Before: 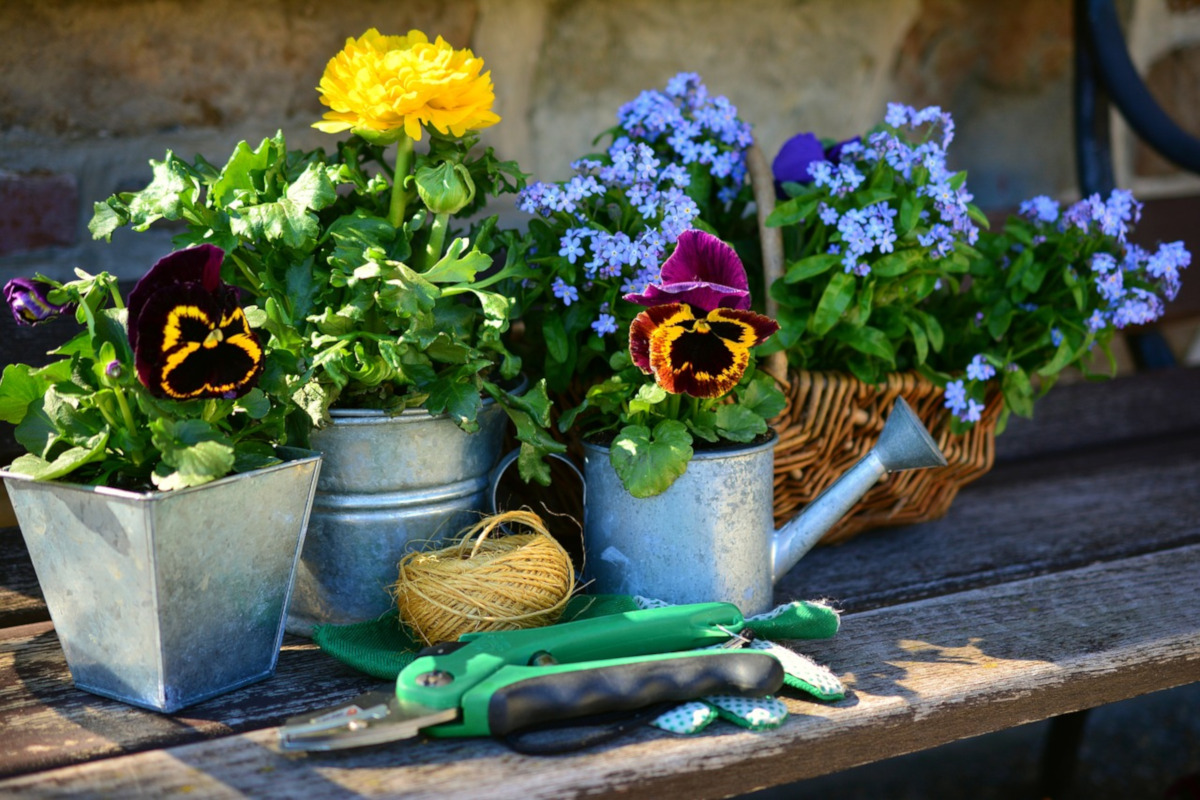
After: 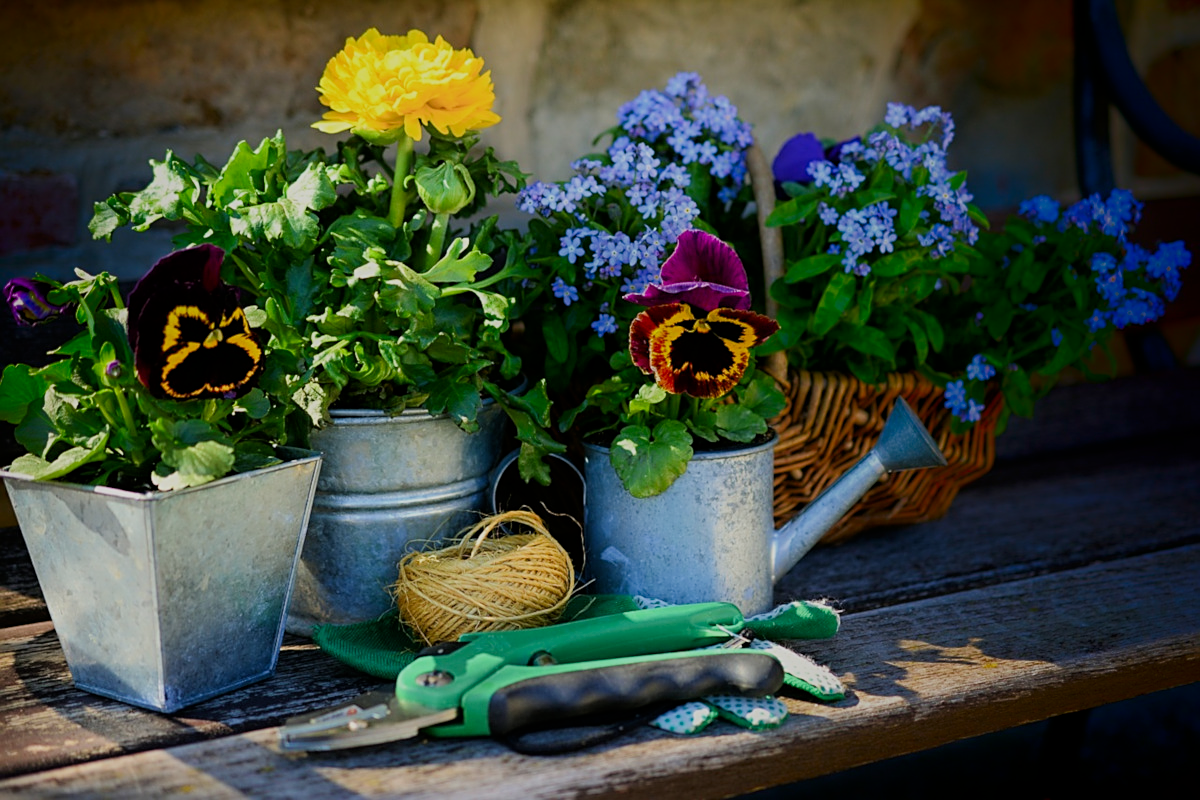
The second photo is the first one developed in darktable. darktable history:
sharpen: on, module defaults
shadows and highlights: shadows -88.03, highlights -35.45, shadows color adjustment 99.15%, highlights color adjustment 0%, soften with gaussian
filmic rgb: black relative exposure -7.65 EV, white relative exposure 4.56 EV, hardness 3.61
